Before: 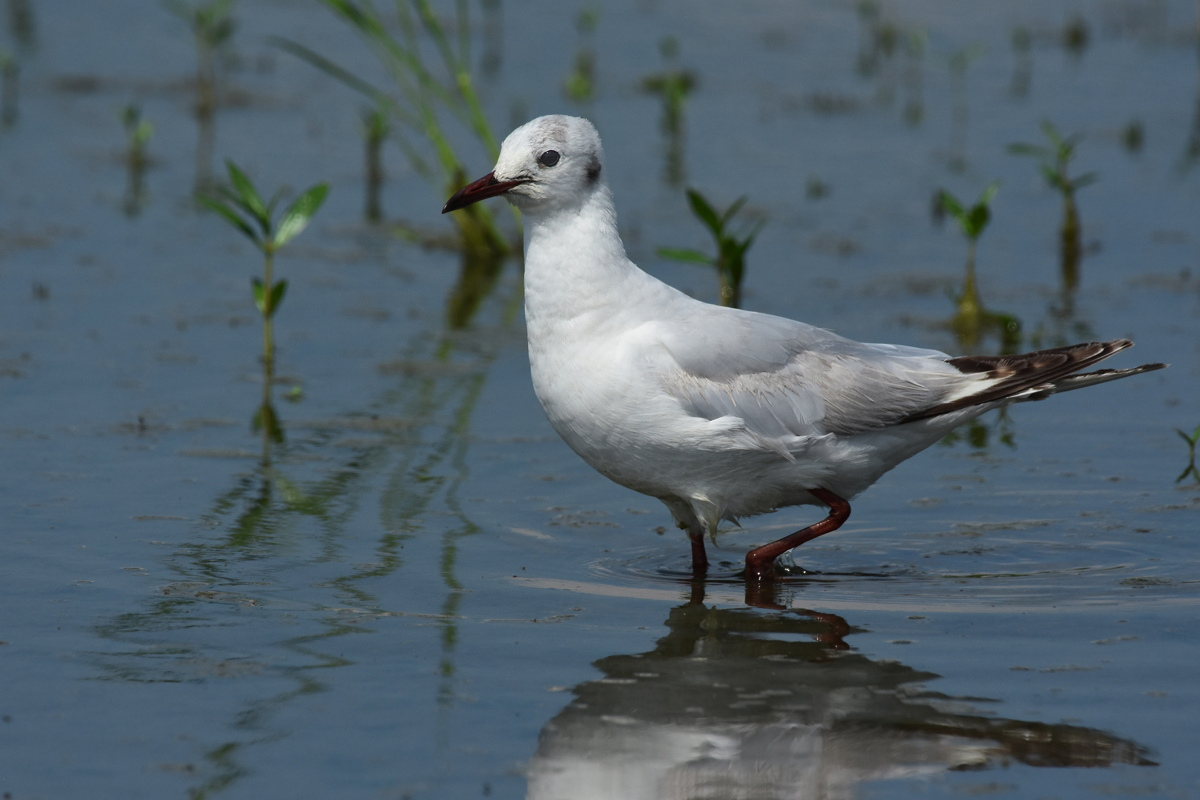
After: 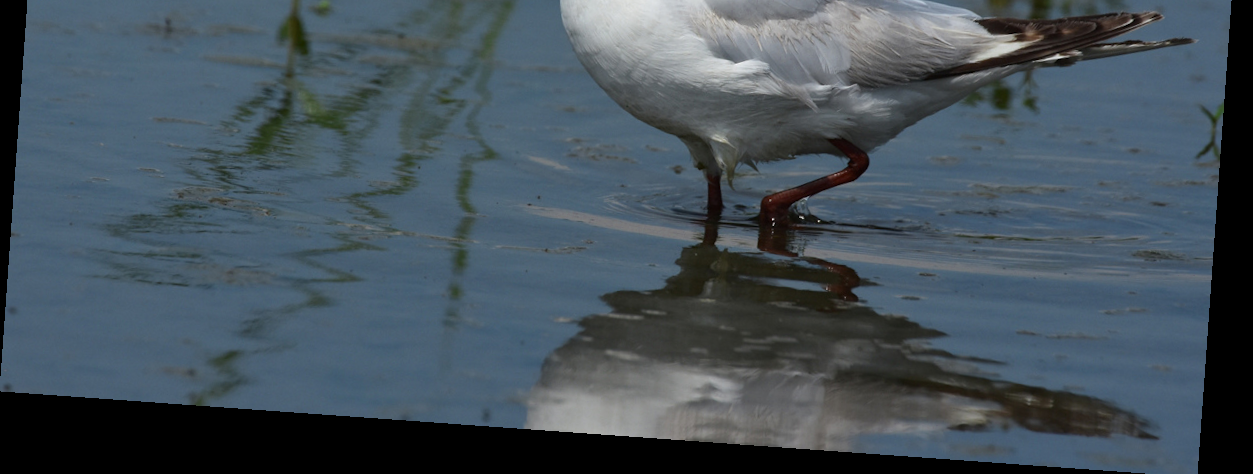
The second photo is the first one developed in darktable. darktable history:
color zones: curves: ch0 [(0.27, 0.396) (0.563, 0.504) (0.75, 0.5) (0.787, 0.307)]
crop and rotate: top 46.237%
rotate and perspective: rotation 4.1°, automatic cropping off
